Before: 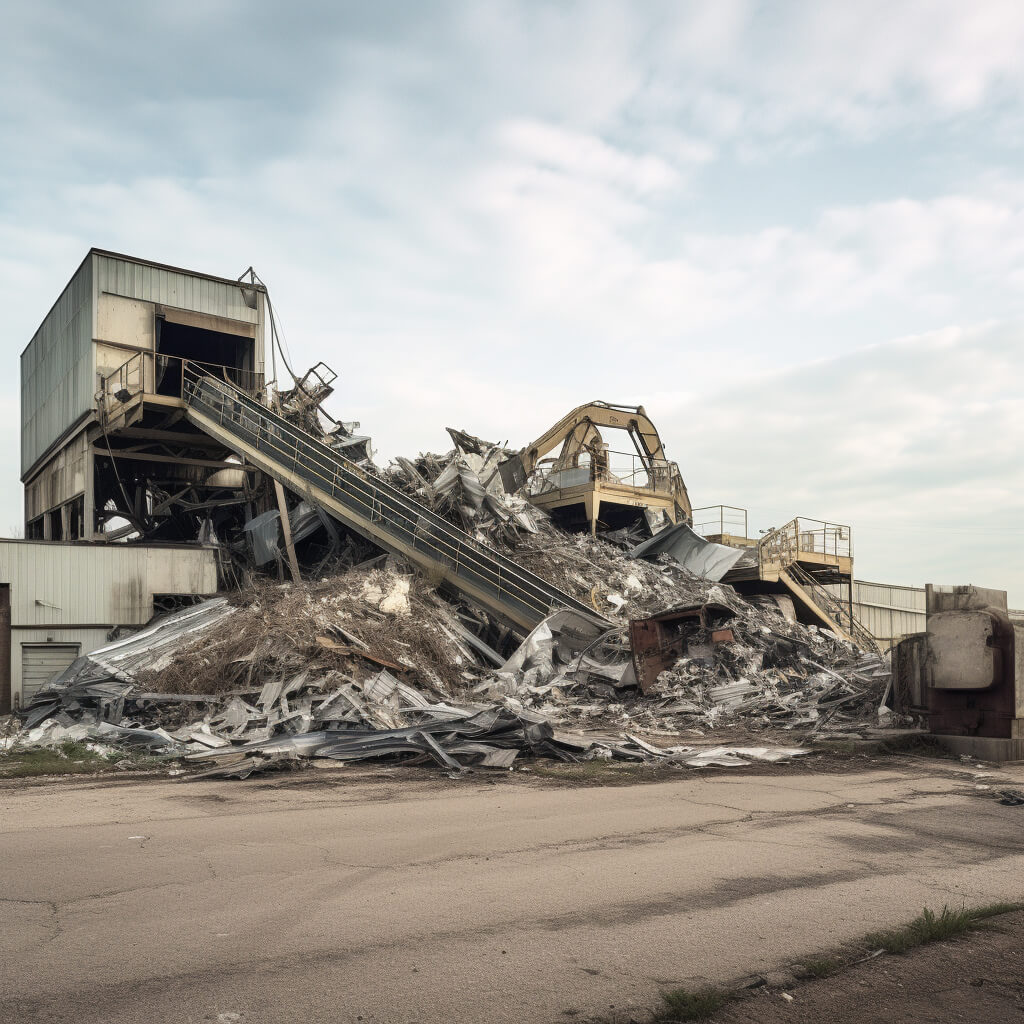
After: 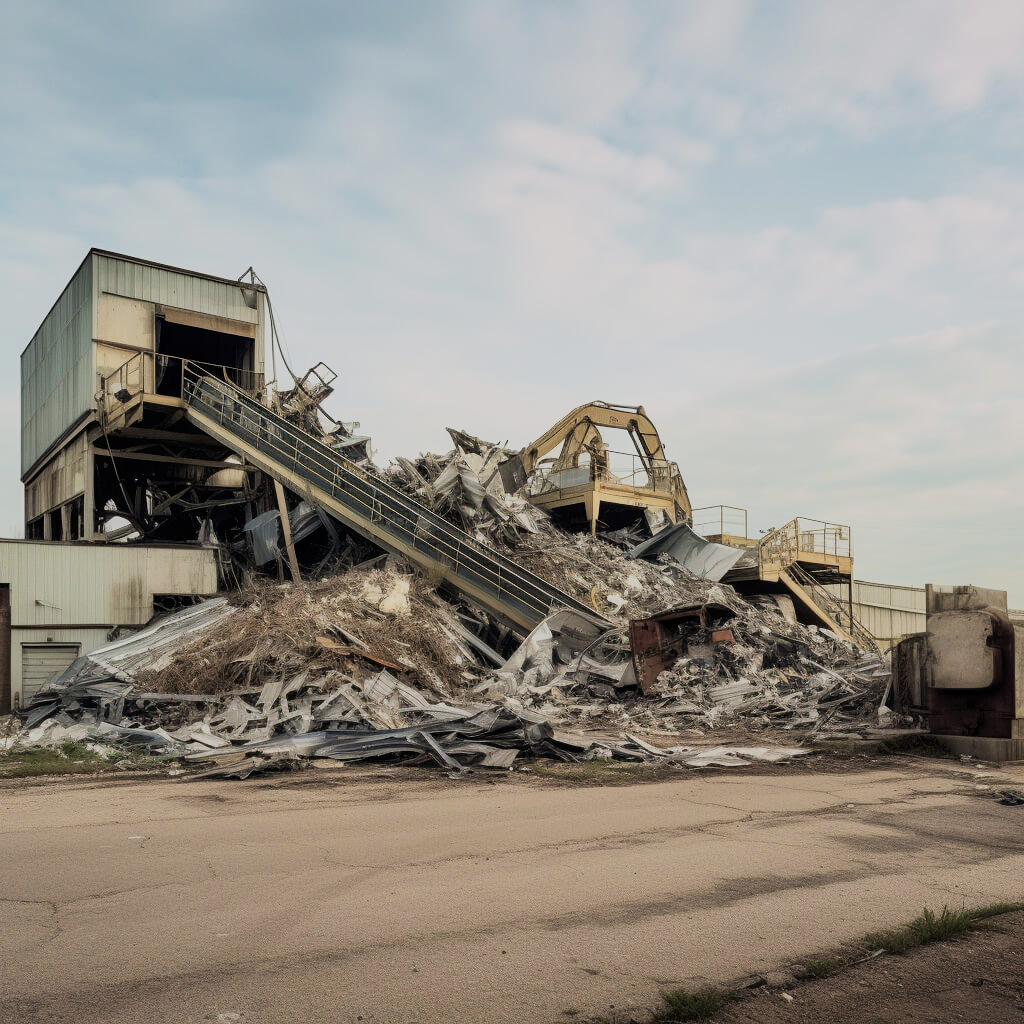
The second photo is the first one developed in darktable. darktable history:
filmic rgb: black relative exposure -7.65 EV, white relative exposure 4.56 EV, hardness 3.61
velvia: on, module defaults
color balance: output saturation 110%
